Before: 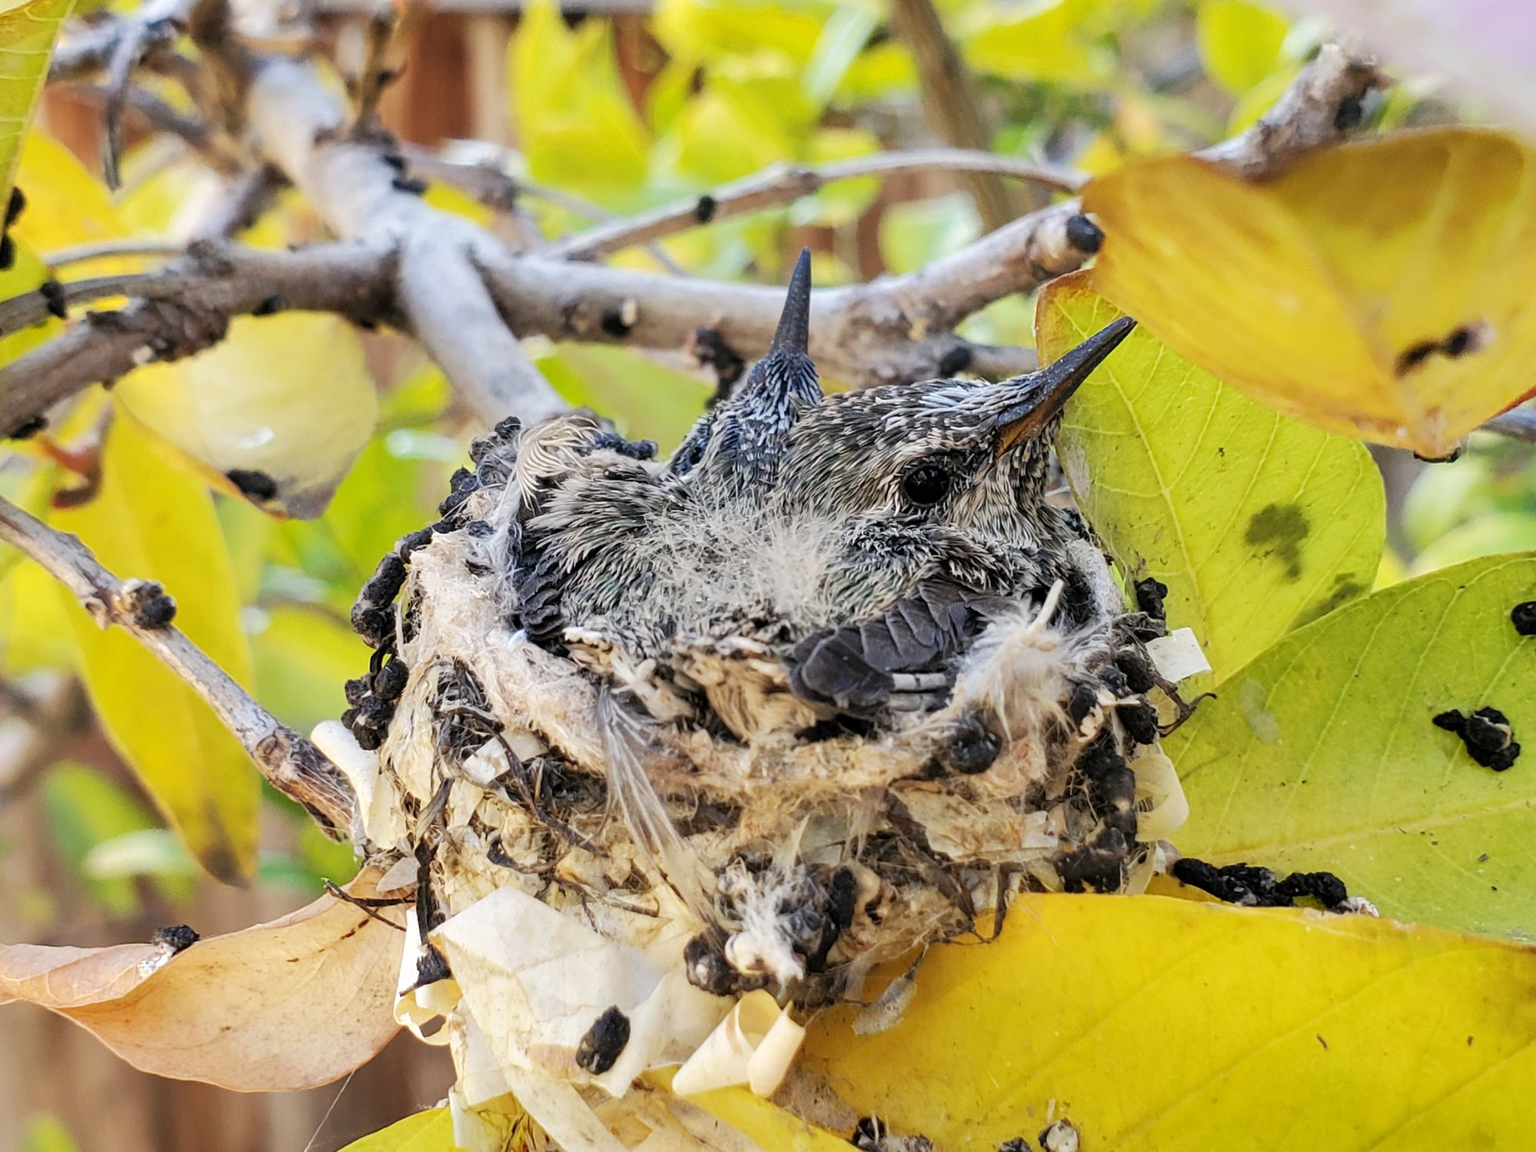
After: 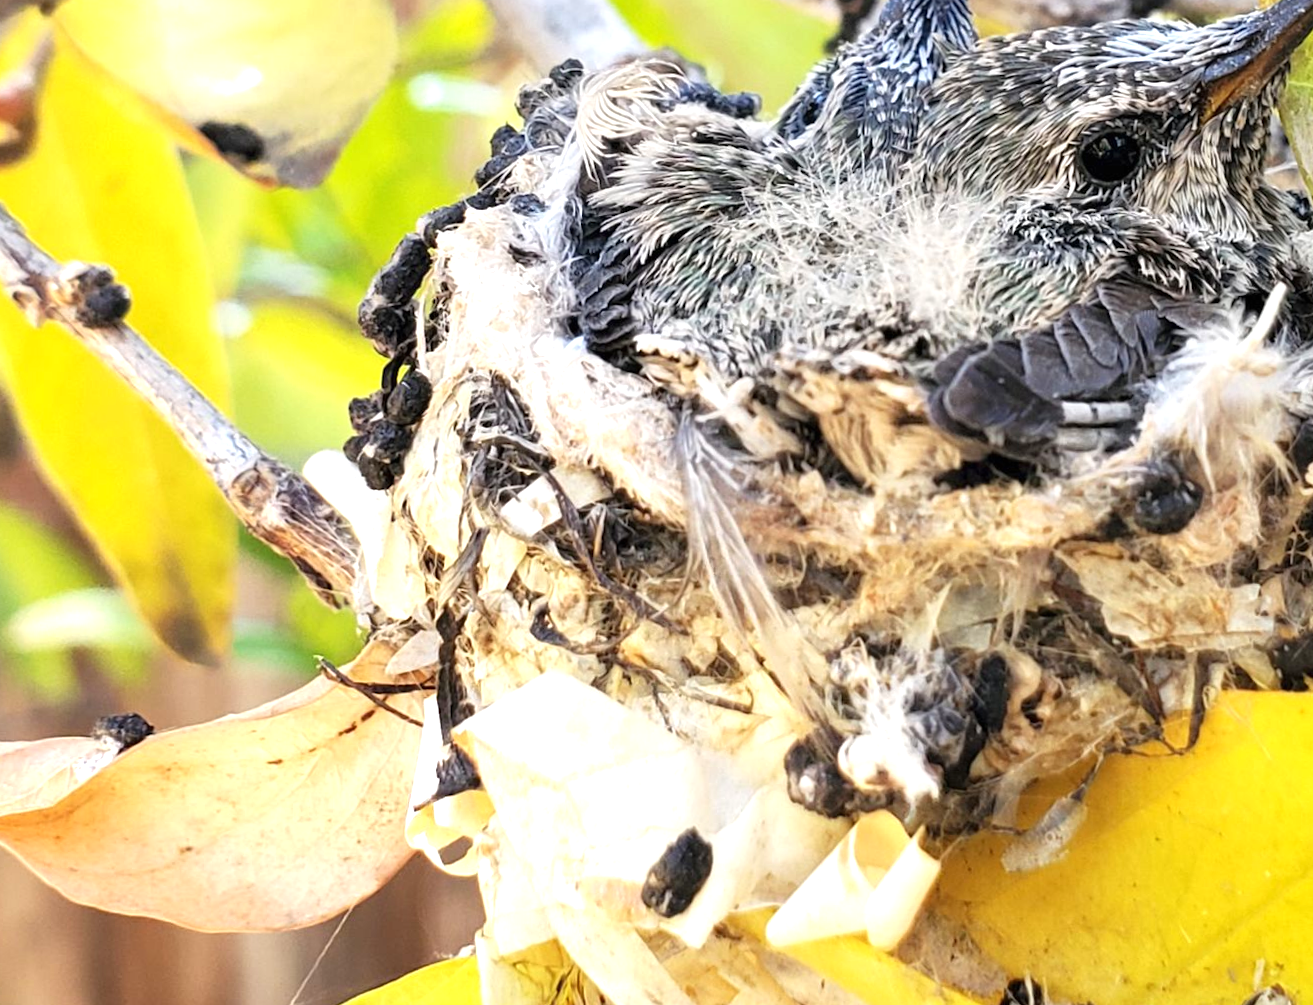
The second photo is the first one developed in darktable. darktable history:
crop and rotate: angle -0.959°, left 3.948%, top 31.503%, right 28.897%
exposure: black level correction 0, exposure 0.703 EV, compensate highlight preservation false
